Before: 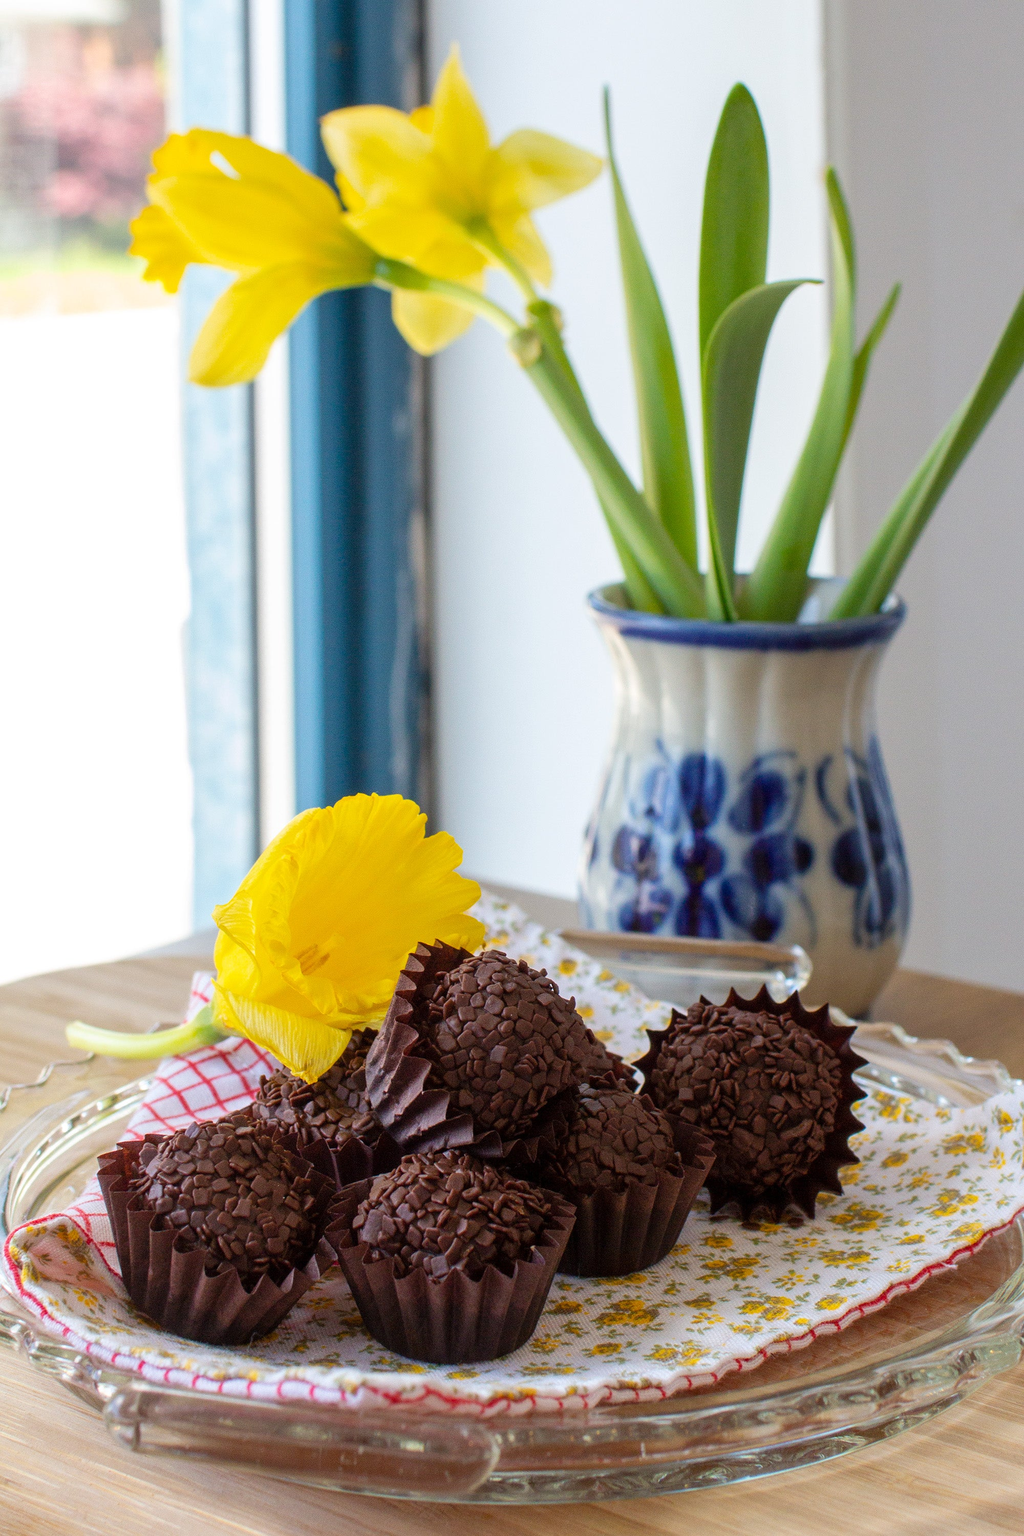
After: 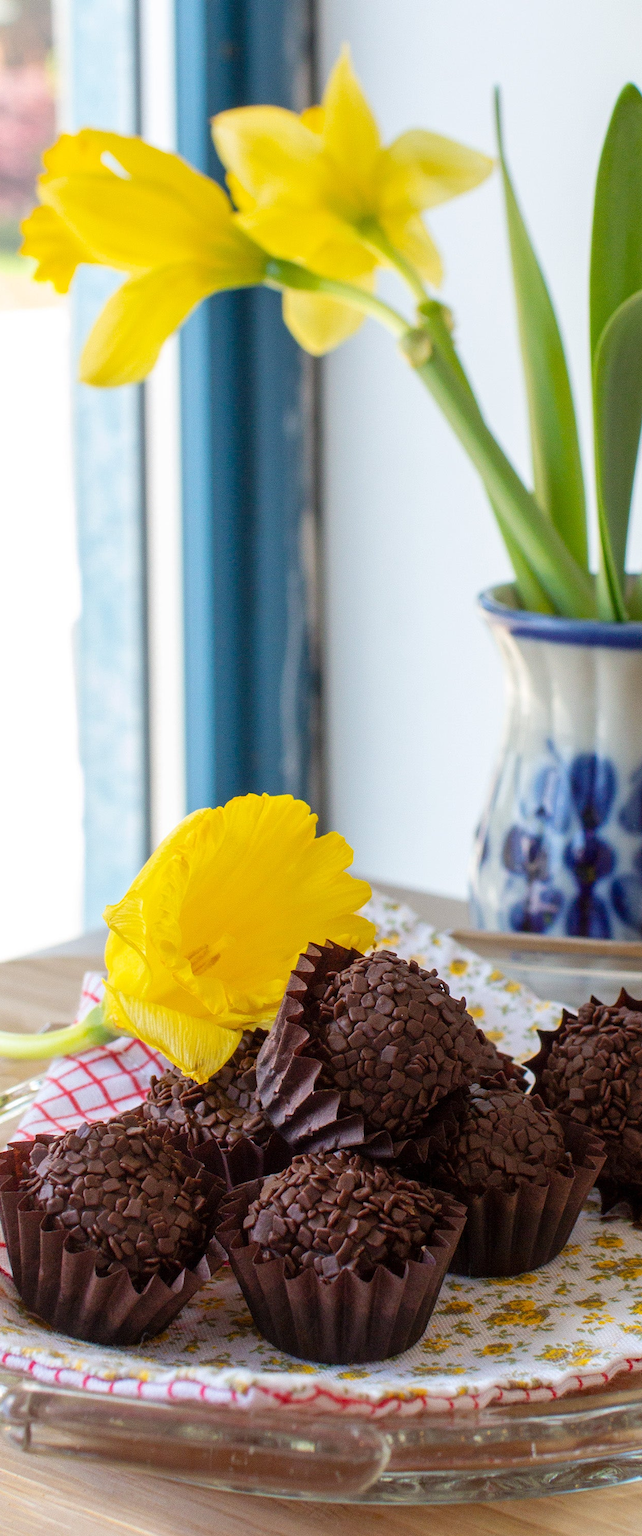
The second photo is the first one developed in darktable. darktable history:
crop: left 10.718%, right 26.573%
